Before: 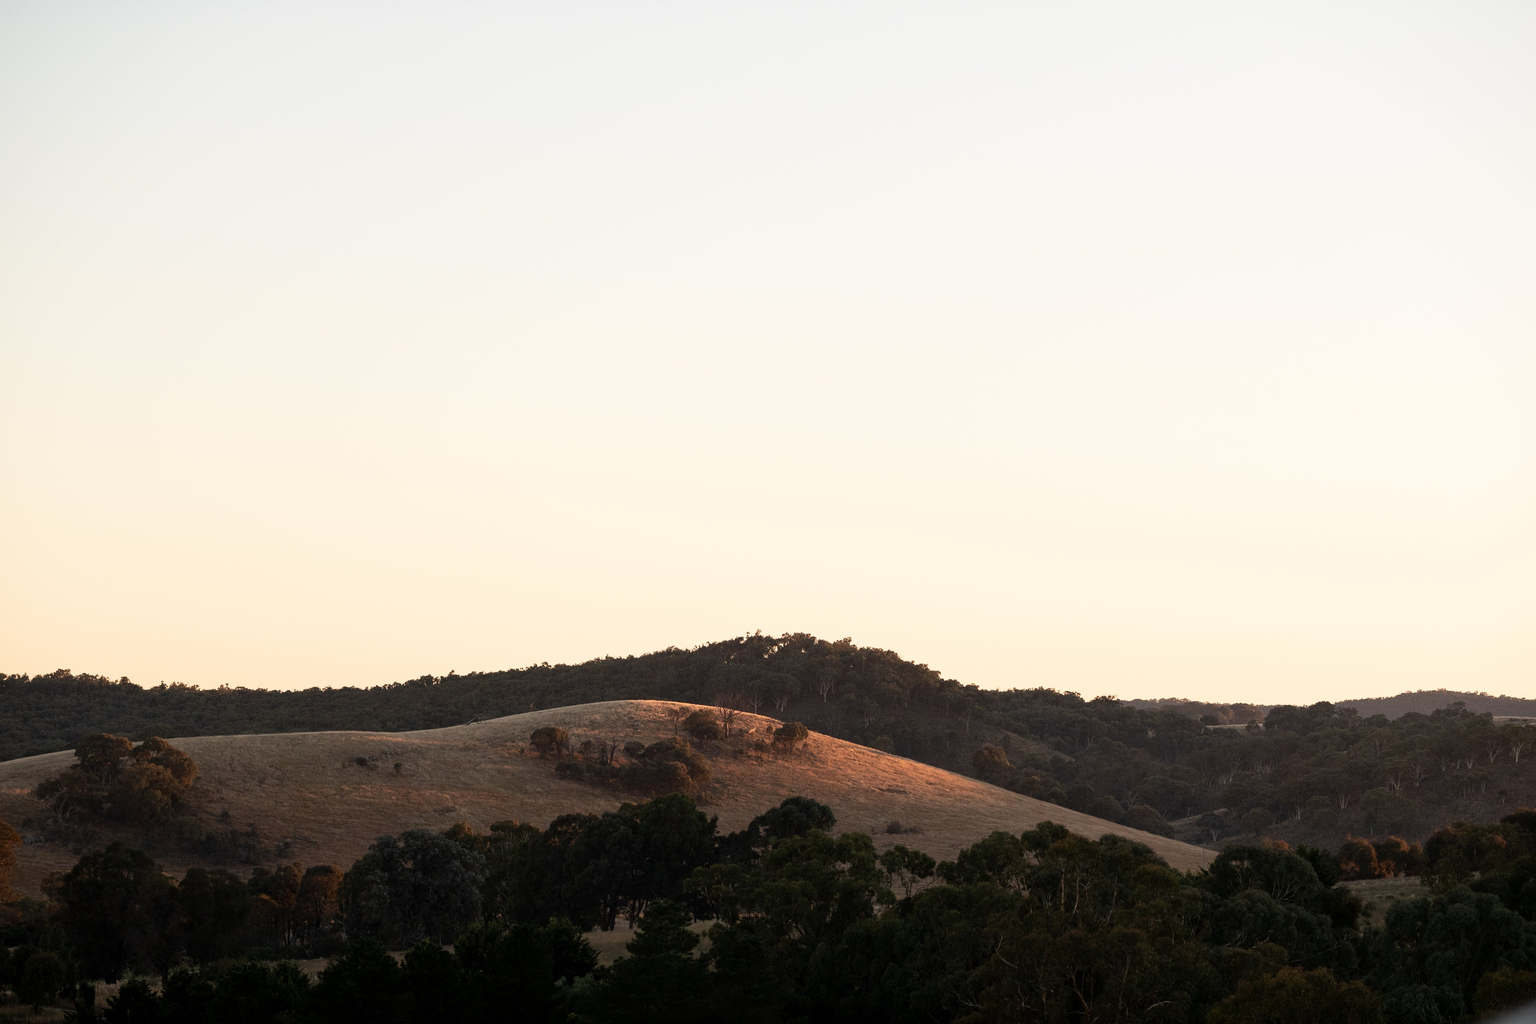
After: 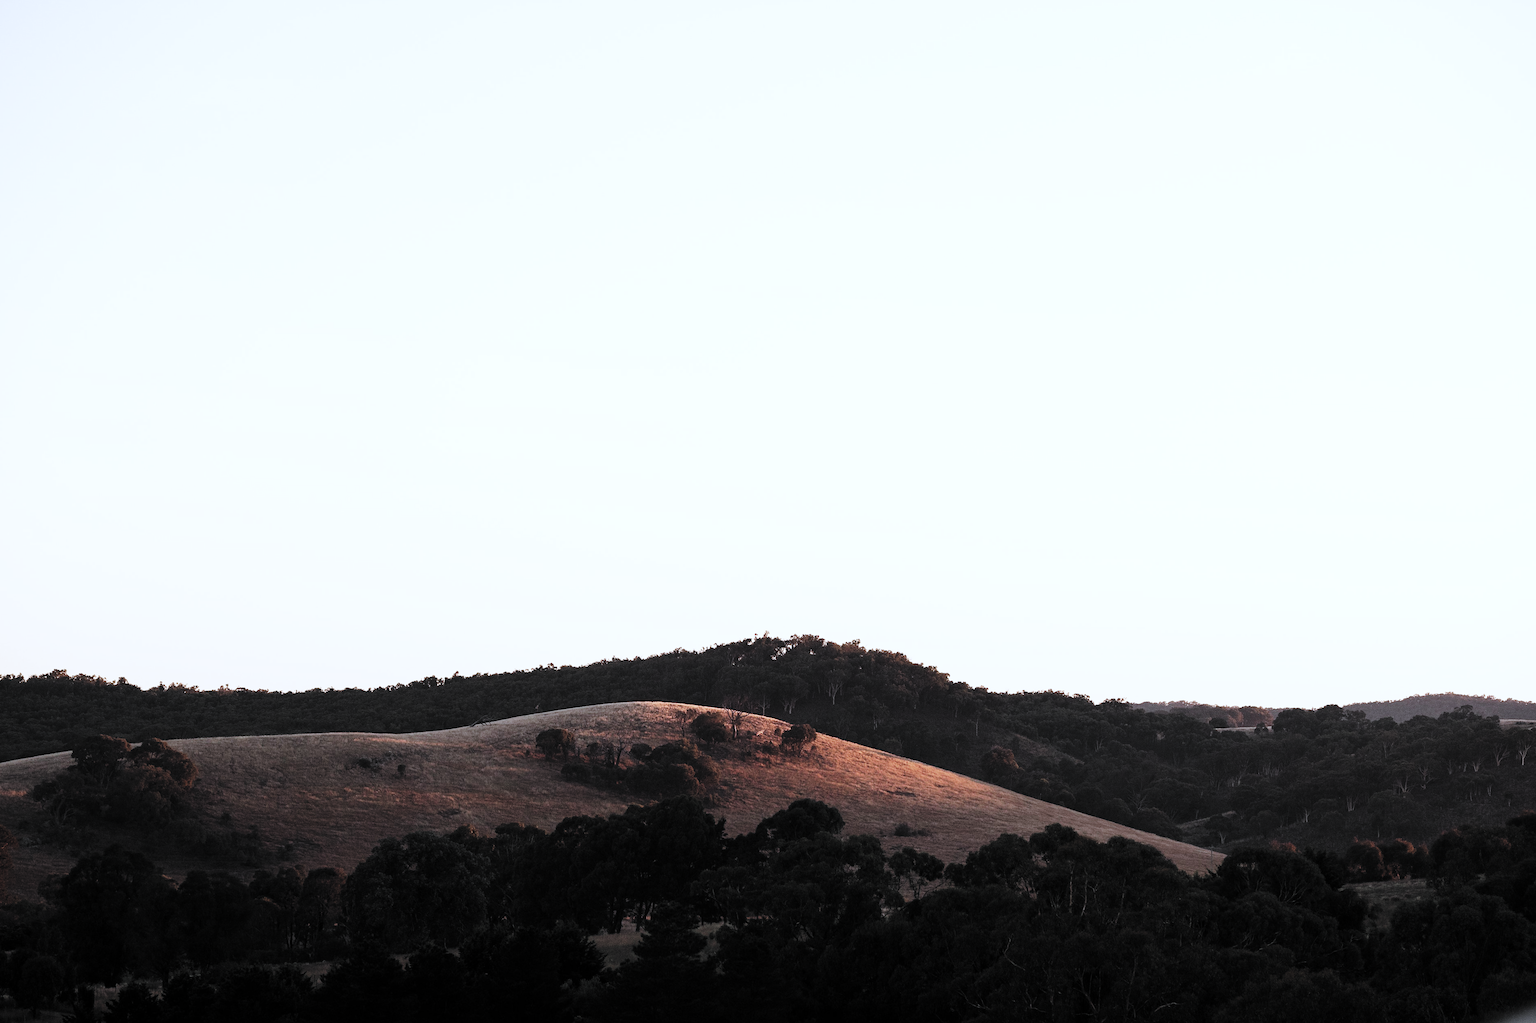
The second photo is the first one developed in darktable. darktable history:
color zones: curves: ch0 [(0, 0.48) (0.209, 0.398) (0.305, 0.332) (0.429, 0.493) (0.571, 0.5) (0.714, 0.5) (0.857, 0.5) (1, 0.48)]; ch1 [(0, 0.736) (0.143, 0.625) (0.225, 0.371) (0.429, 0.256) (0.571, 0.241) (0.714, 0.213) (0.857, 0.48) (1, 0.736)]; ch2 [(0, 0.448) (0.143, 0.498) (0.286, 0.5) (0.429, 0.5) (0.571, 0.5) (0.714, 0.5) (0.857, 0.5) (1, 0.448)]
exposure: black level correction -0.015, exposure -0.5 EV, compensate highlight preservation false
tone curve: curves: ch0 [(0, 0) (0.003, 0.013) (0.011, 0.02) (0.025, 0.037) (0.044, 0.068) (0.069, 0.108) (0.1, 0.138) (0.136, 0.168) (0.177, 0.203) (0.224, 0.241) (0.277, 0.281) (0.335, 0.328) (0.399, 0.382) (0.468, 0.448) (0.543, 0.519) (0.623, 0.603) (0.709, 0.705) (0.801, 0.808) (0.898, 0.903) (1, 1)], preserve colors none
rotate and perspective: rotation 0.174°, lens shift (vertical) 0.013, lens shift (horizontal) 0.019, shear 0.001, automatic cropping original format, crop left 0.007, crop right 0.991, crop top 0.016, crop bottom 0.997
levels: mode automatic, black 0.023%, white 99.97%, levels [0.062, 0.494, 0.925]
color correction: highlights a* -2.24, highlights b* -18.1
base curve: curves: ch0 [(0, 0.007) (0.028, 0.063) (0.121, 0.311) (0.46, 0.743) (0.859, 0.957) (1, 1)], preserve colors none
